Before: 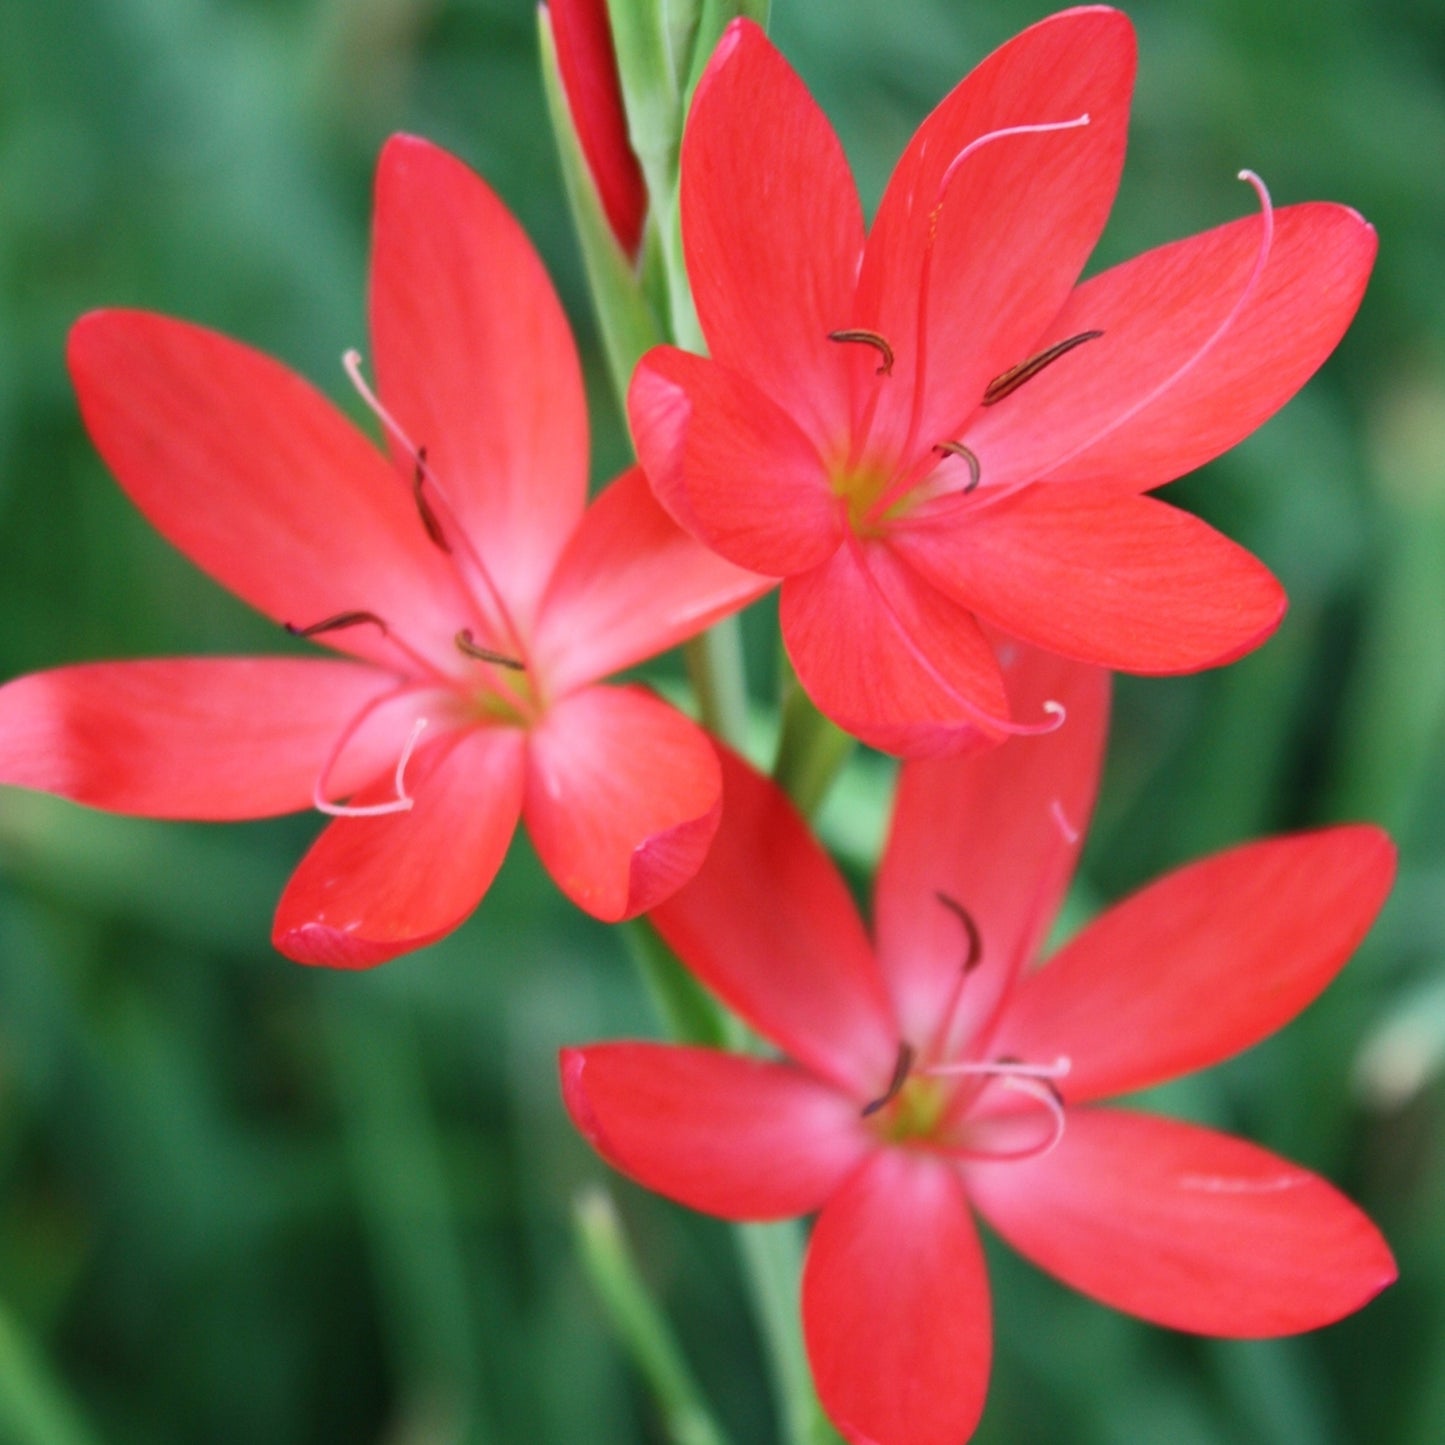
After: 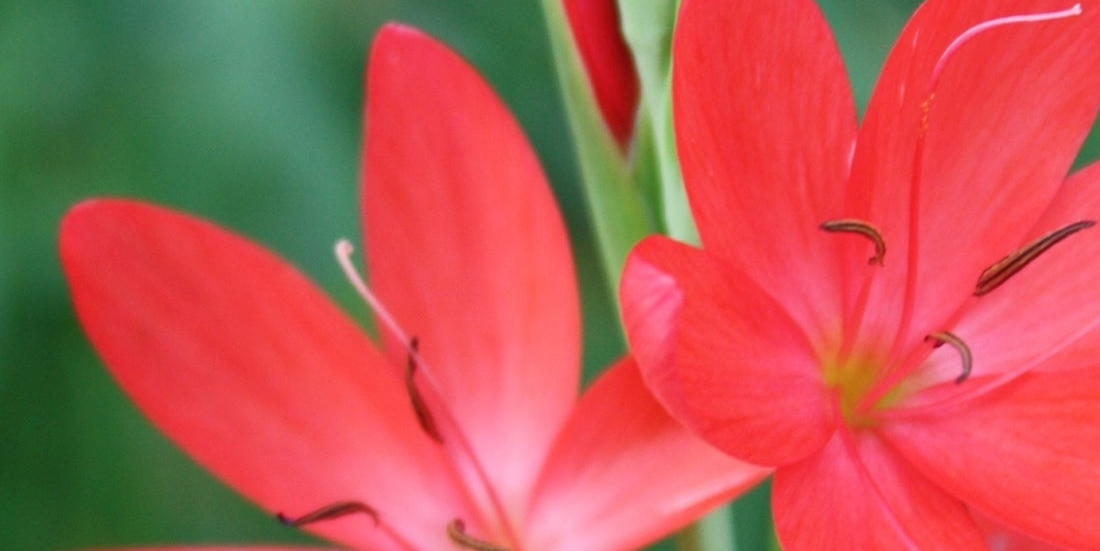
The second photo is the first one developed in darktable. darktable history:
crop: left 0.576%, top 7.635%, right 23.297%, bottom 54.214%
